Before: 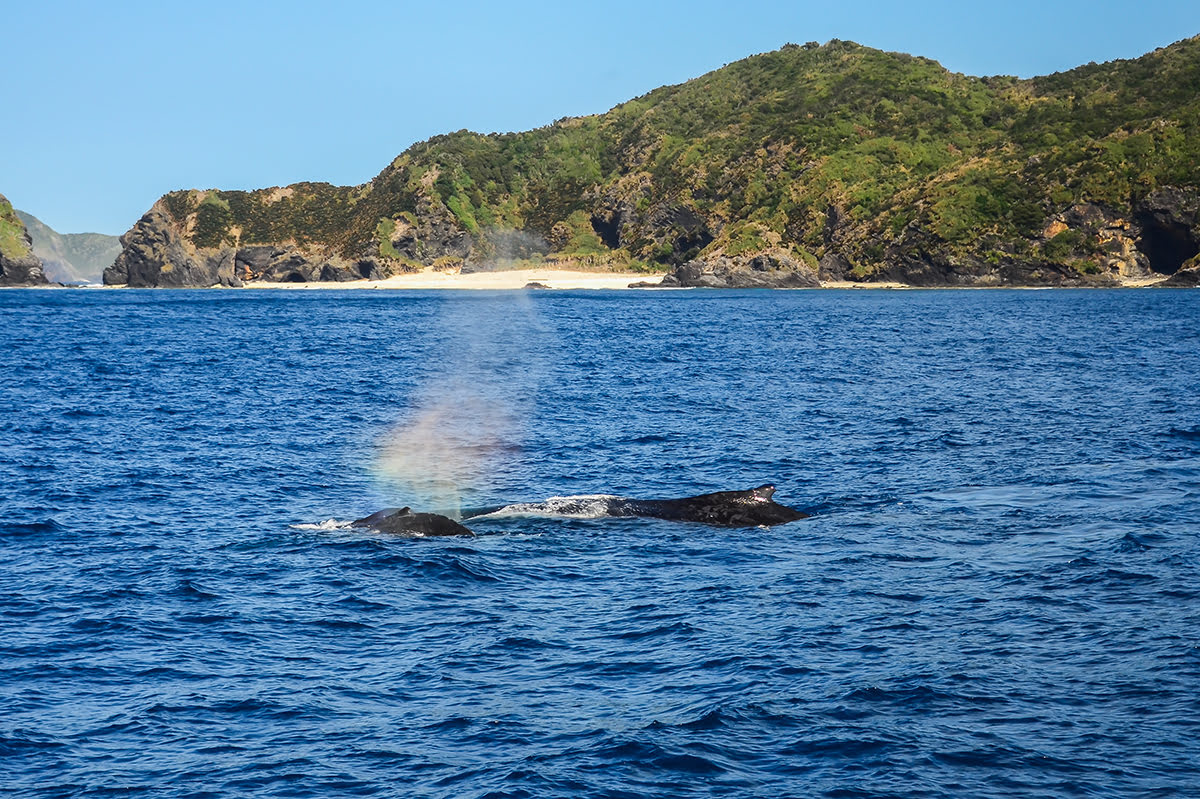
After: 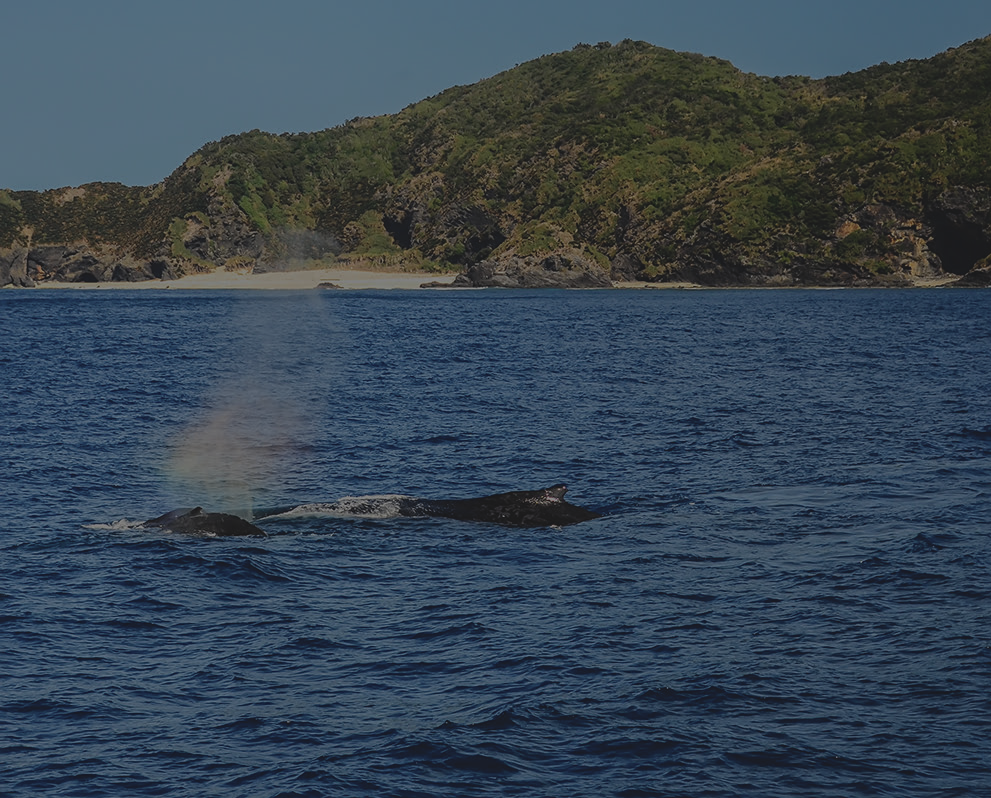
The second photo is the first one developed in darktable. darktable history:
crop: left 17.413%, bottom 0.034%
exposure: exposure -2.357 EV, compensate highlight preservation false
sharpen: amount 0.21
contrast brightness saturation: contrast -0.14, brightness 0.05, saturation -0.127
